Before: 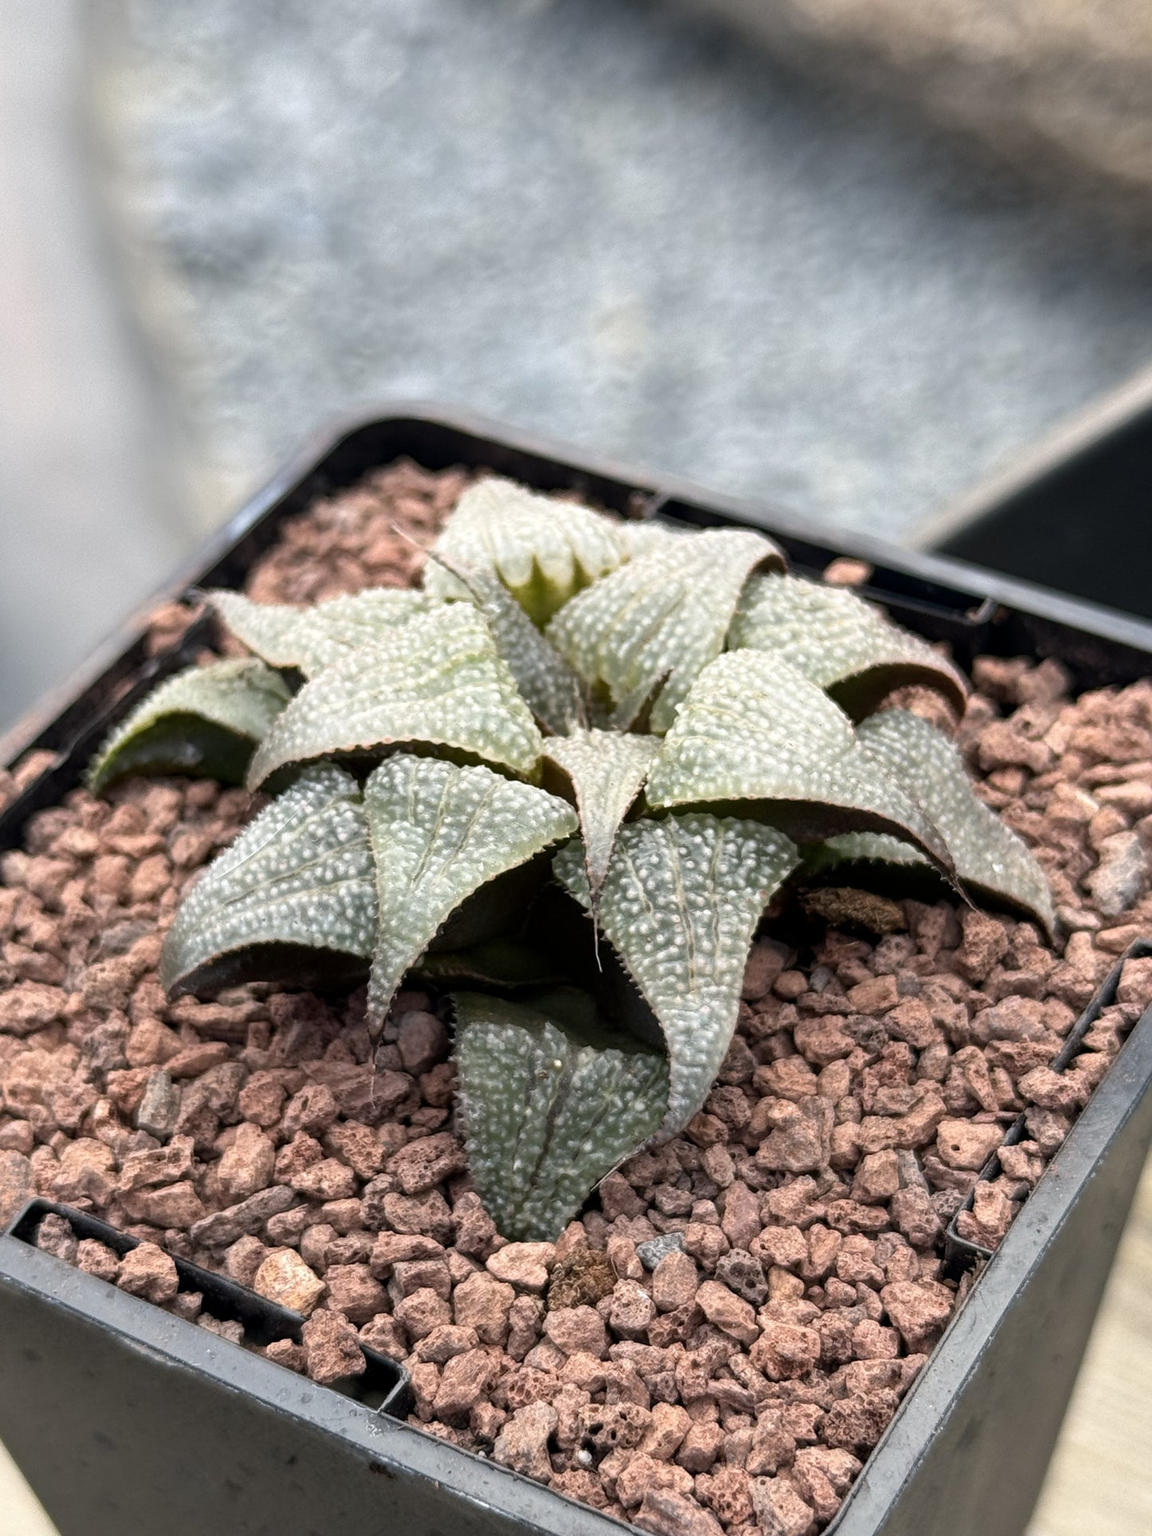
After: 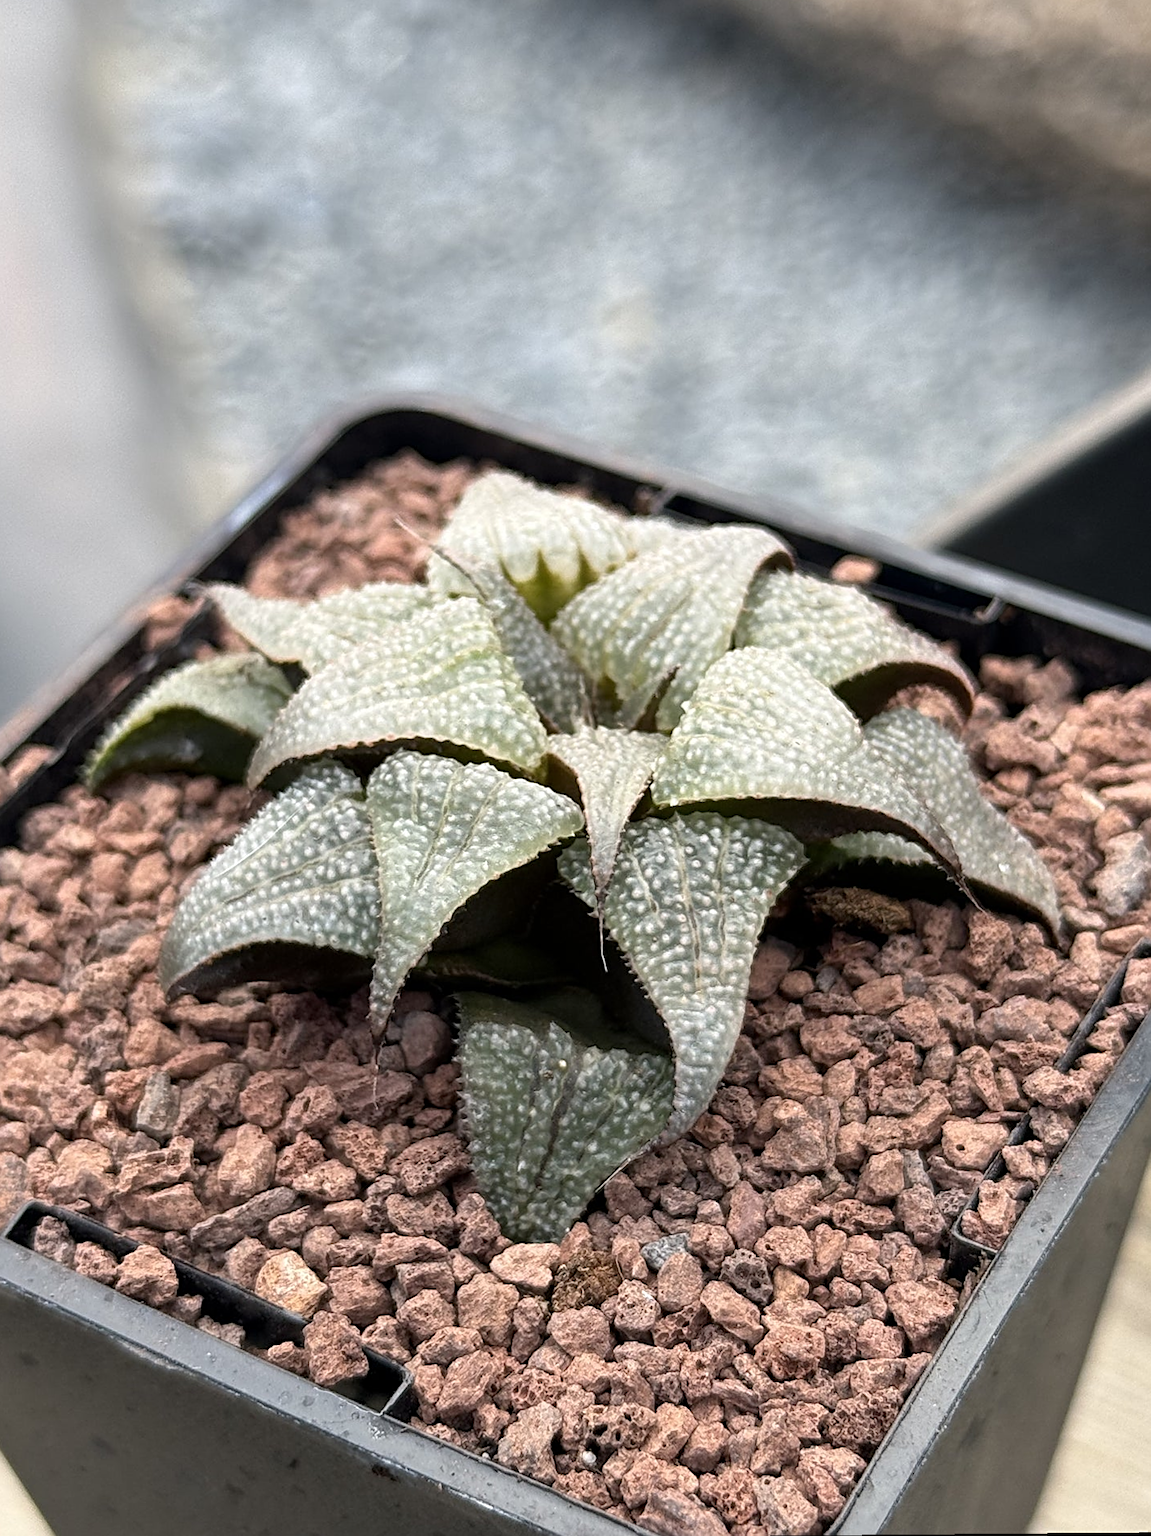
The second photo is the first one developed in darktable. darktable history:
sharpen: on, module defaults
rotate and perspective: rotation 0.174°, lens shift (vertical) 0.013, lens shift (horizontal) 0.019, shear 0.001, automatic cropping original format, crop left 0.007, crop right 0.991, crop top 0.016, crop bottom 0.997
